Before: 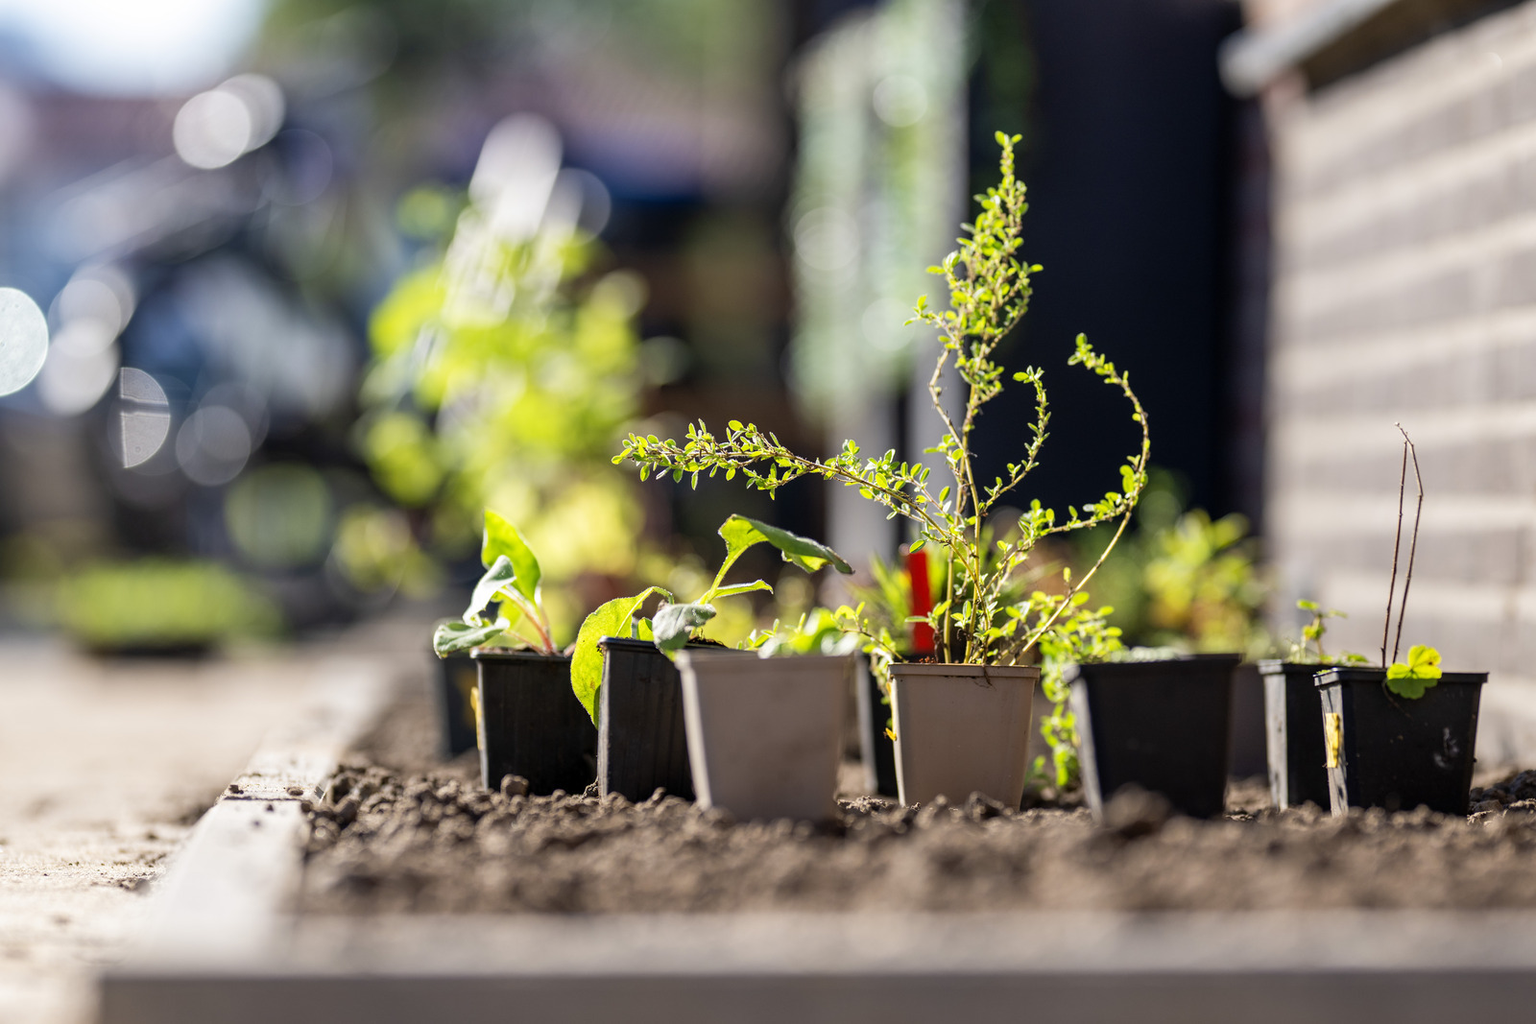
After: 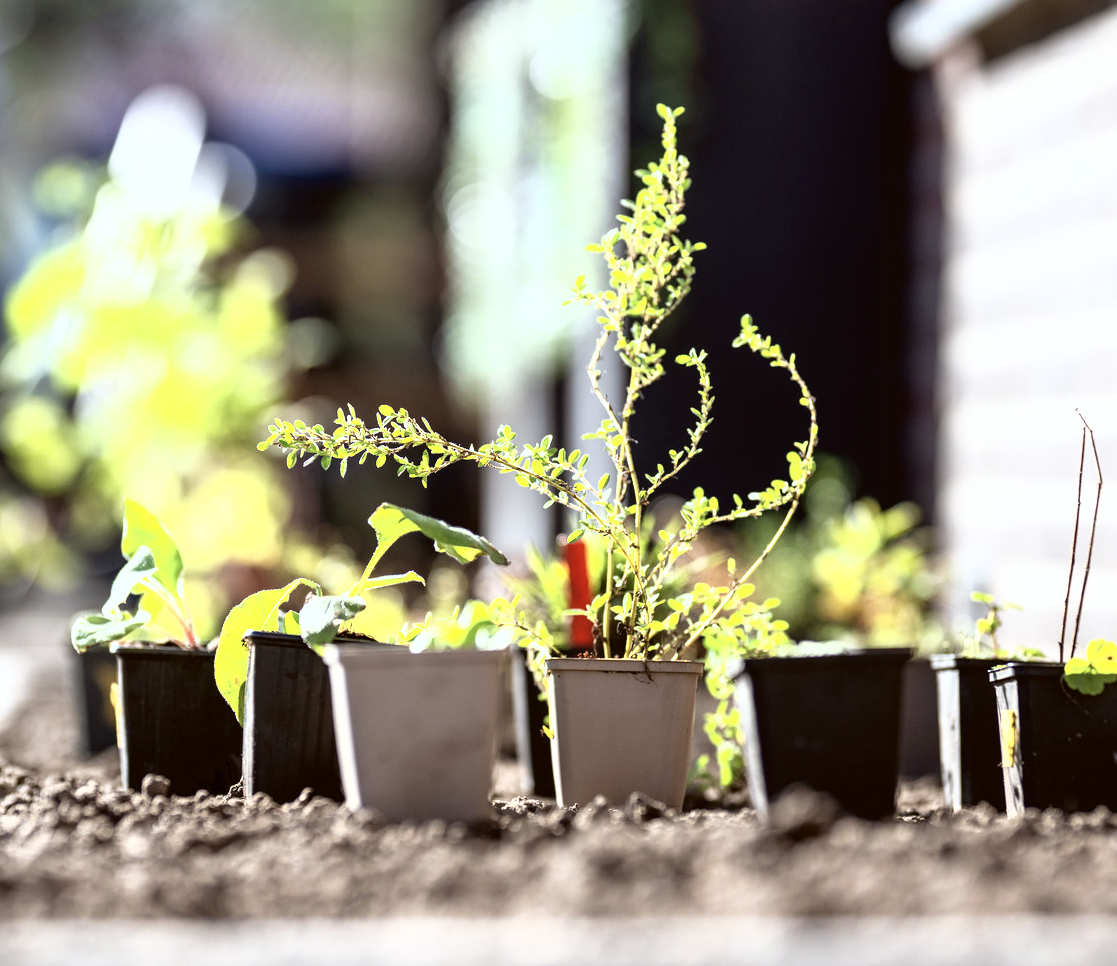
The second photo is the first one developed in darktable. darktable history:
crop and rotate: left 23.775%, top 3.094%, right 6.375%, bottom 6.292%
tone curve: curves: ch0 [(0, 0) (0.003, 0.028) (0.011, 0.028) (0.025, 0.026) (0.044, 0.036) (0.069, 0.06) (0.1, 0.101) (0.136, 0.15) (0.177, 0.203) (0.224, 0.271) (0.277, 0.345) (0.335, 0.422) (0.399, 0.515) (0.468, 0.611) (0.543, 0.716) (0.623, 0.826) (0.709, 0.942) (0.801, 0.992) (0.898, 1) (1, 1)], color space Lab, independent channels, preserve colors none
tone equalizer: on, module defaults
color correction: highlights a* -3.1, highlights b* -6.23, shadows a* 3.28, shadows b* 5.26
